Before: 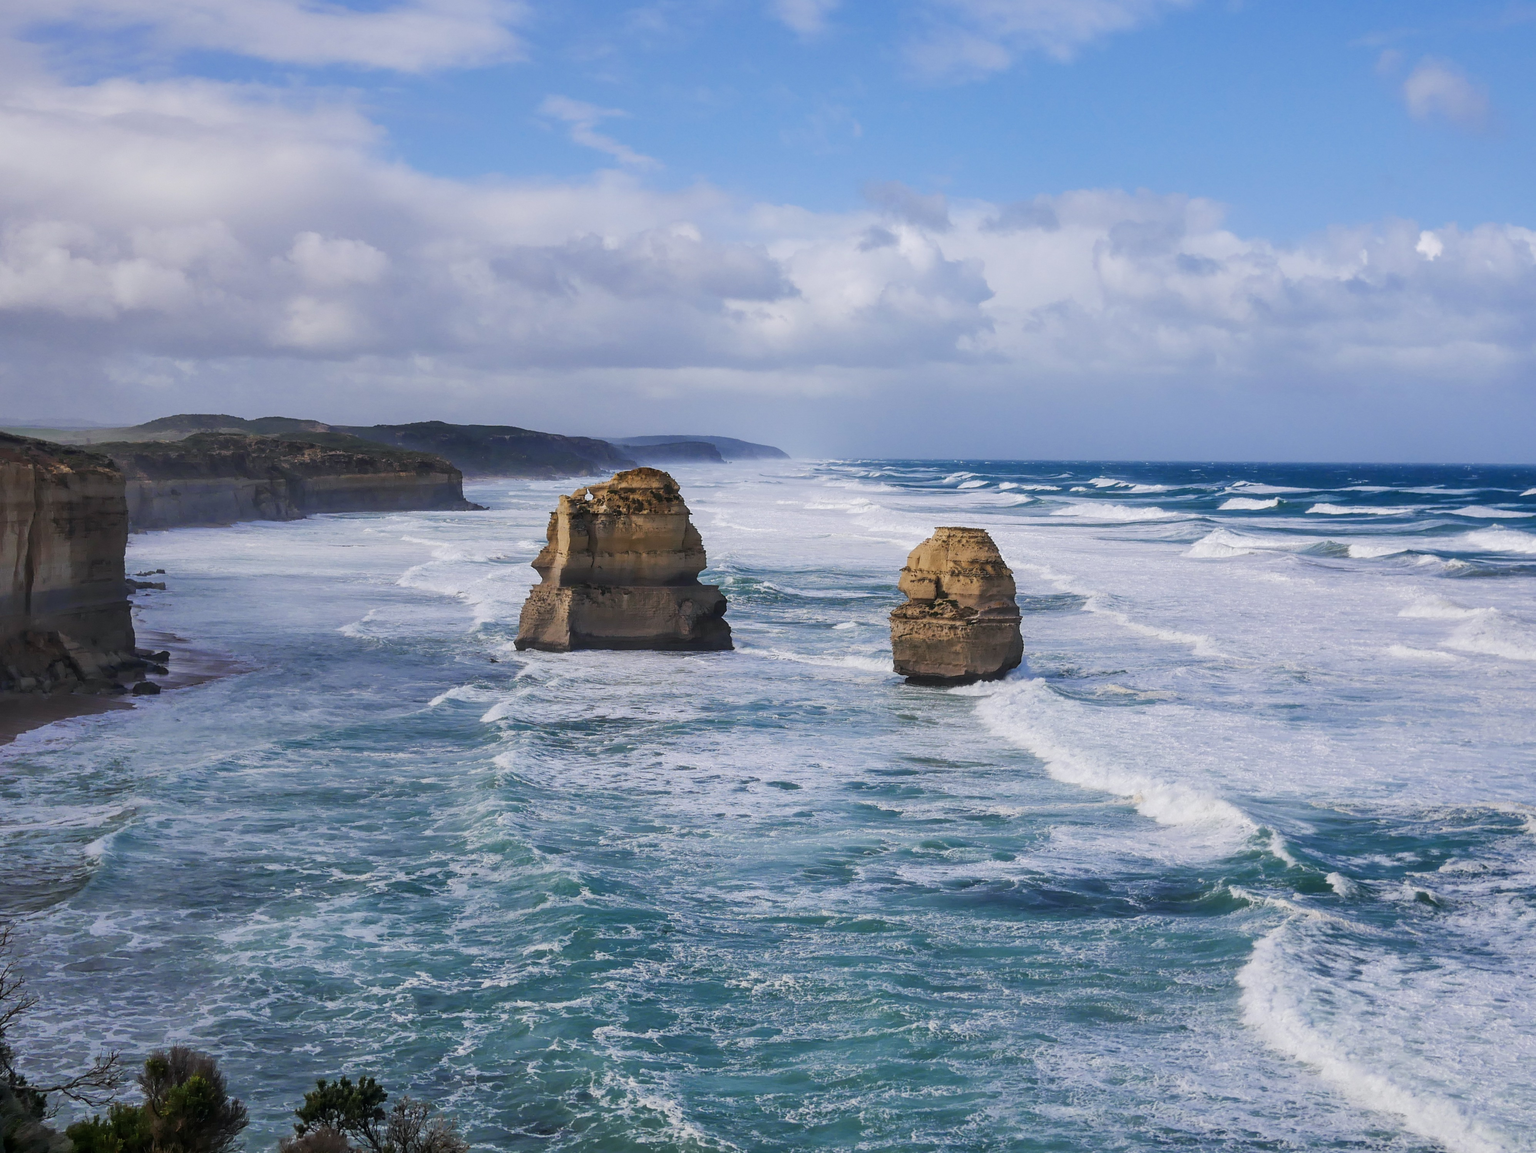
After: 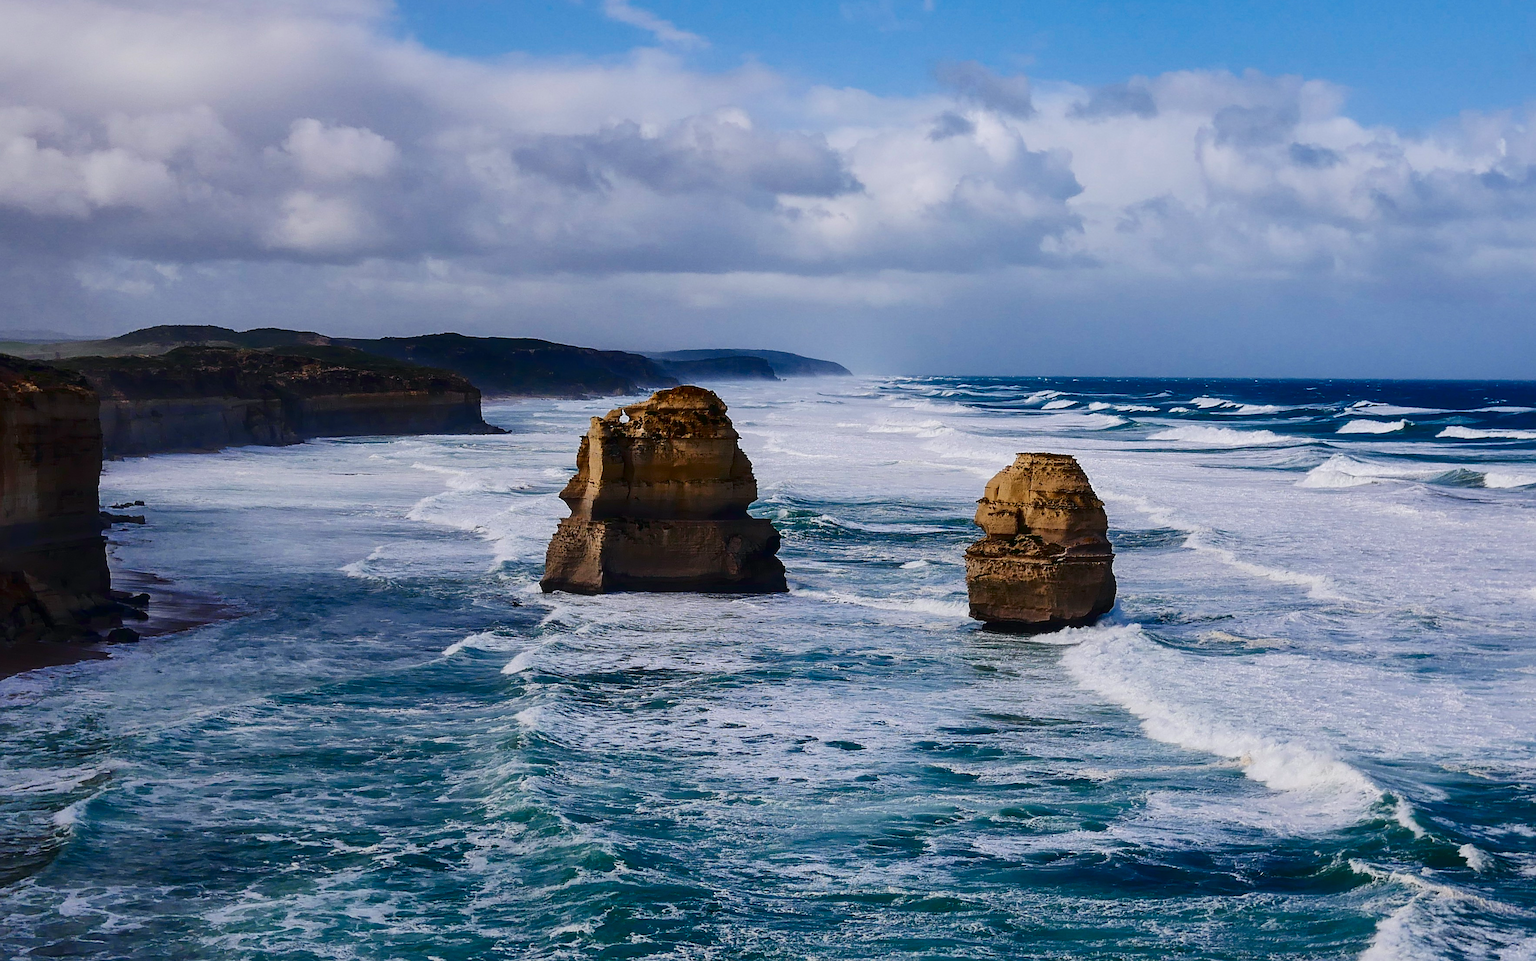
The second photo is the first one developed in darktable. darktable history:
crop and rotate: left 2.462%, top 11.075%, right 9.212%, bottom 15.273%
contrast brightness saturation: contrast 0.239, brightness -0.237, saturation 0.136
sharpen: amount 0.5
shadows and highlights: shadows 25.87, white point adjustment -3.14, highlights -30.12
